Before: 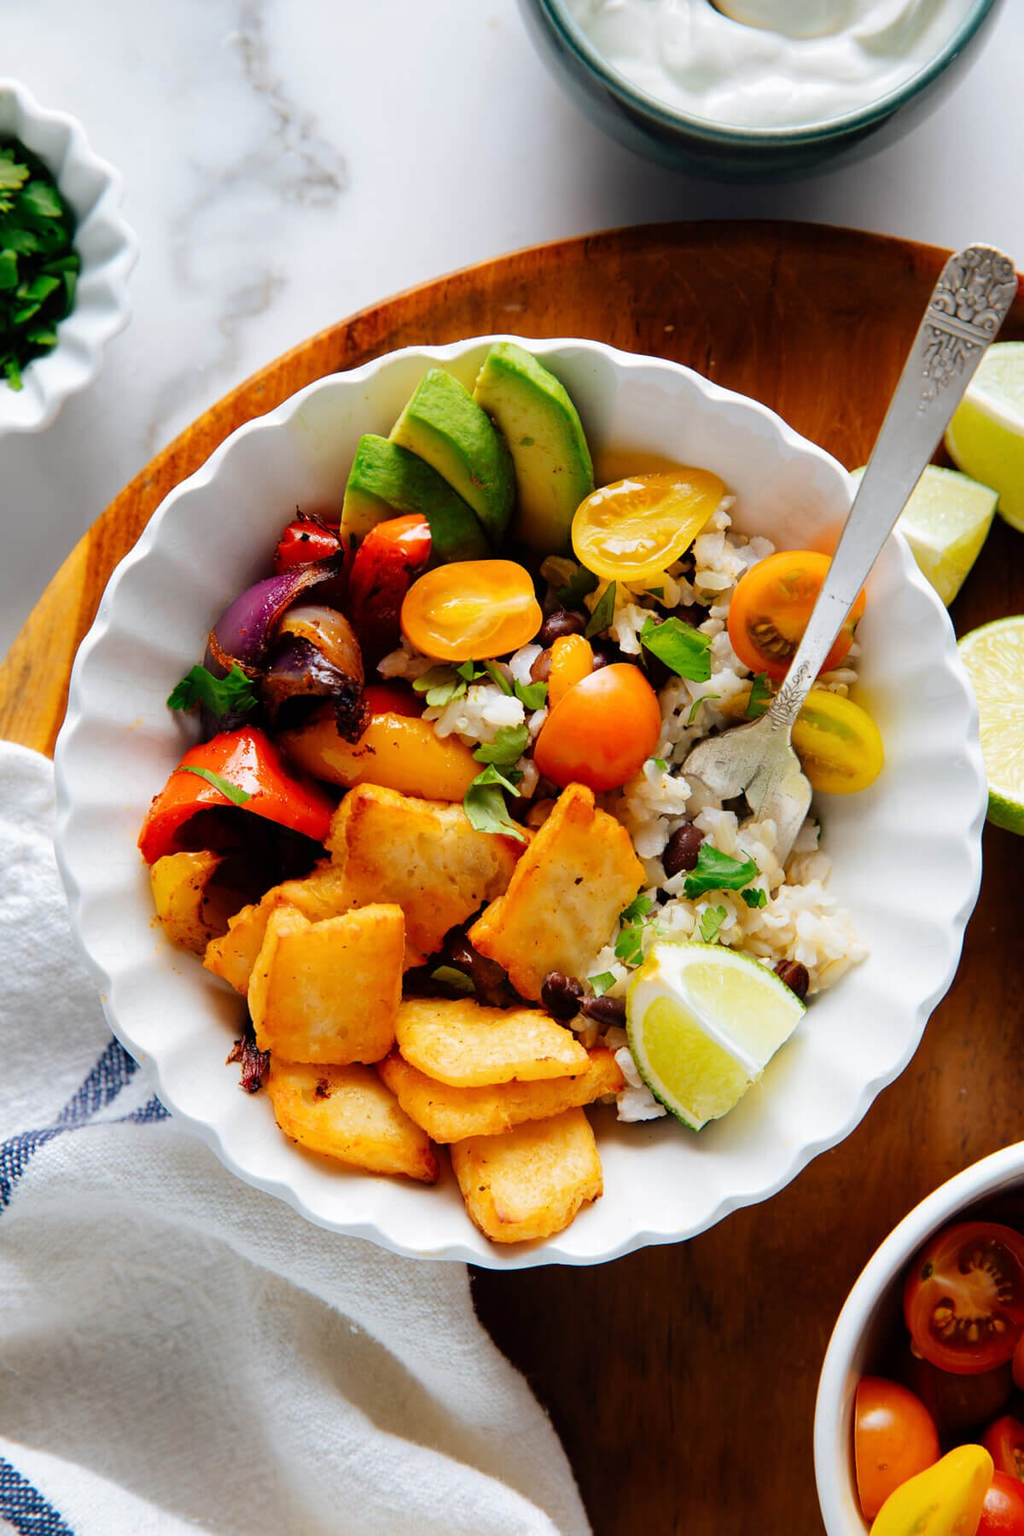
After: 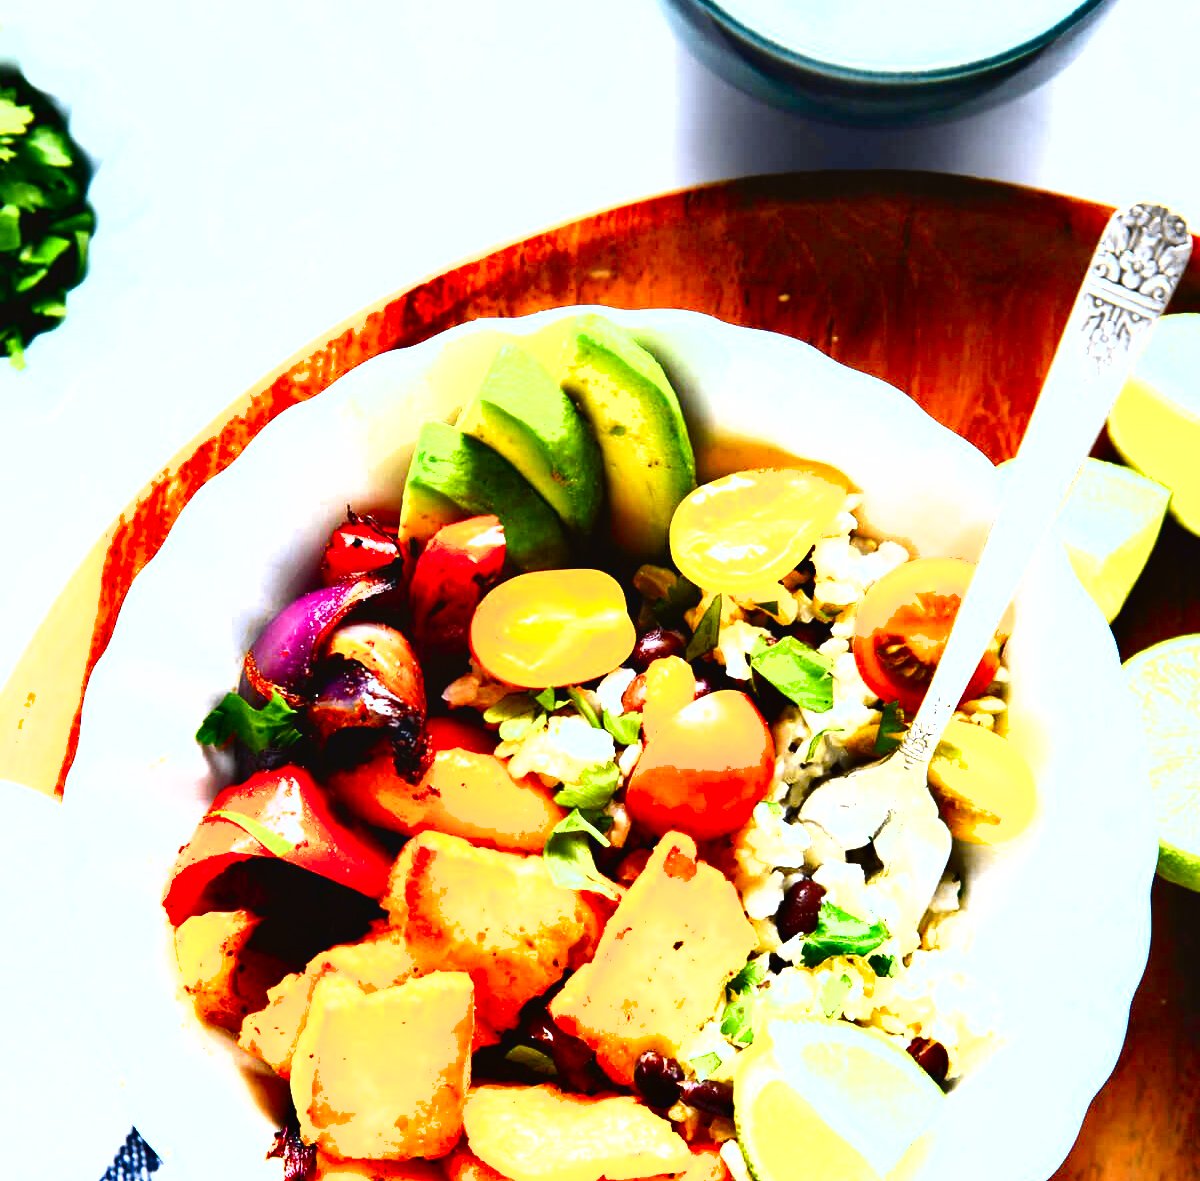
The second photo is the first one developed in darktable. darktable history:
exposure: exposure 0.29 EV, compensate highlight preservation false
crop and rotate: top 4.848%, bottom 29.503%
tone curve: curves: ch0 [(0, 0.024) (0.049, 0.038) (0.176, 0.162) (0.311, 0.337) (0.416, 0.471) (0.565, 0.658) (0.817, 0.911) (1, 1)]; ch1 [(0, 0) (0.339, 0.358) (0.445, 0.439) (0.476, 0.47) (0.504, 0.504) (0.53, 0.511) (0.557, 0.558) (0.627, 0.664) (0.728, 0.786) (1, 1)]; ch2 [(0, 0) (0.327, 0.324) (0.417, 0.44) (0.46, 0.453) (0.502, 0.504) (0.526, 0.52) (0.549, 0.561) (0.619, 0.657) (0.76, 0.765) (1, 1)], color space Lab, independent channels, preserve colors none
levels: levels [0, 0.352, 0.703]
white balance: red 0.926, green 1.003, blue 1.133
shadows and highlights: low approximation 0.01, soften with gaussian
